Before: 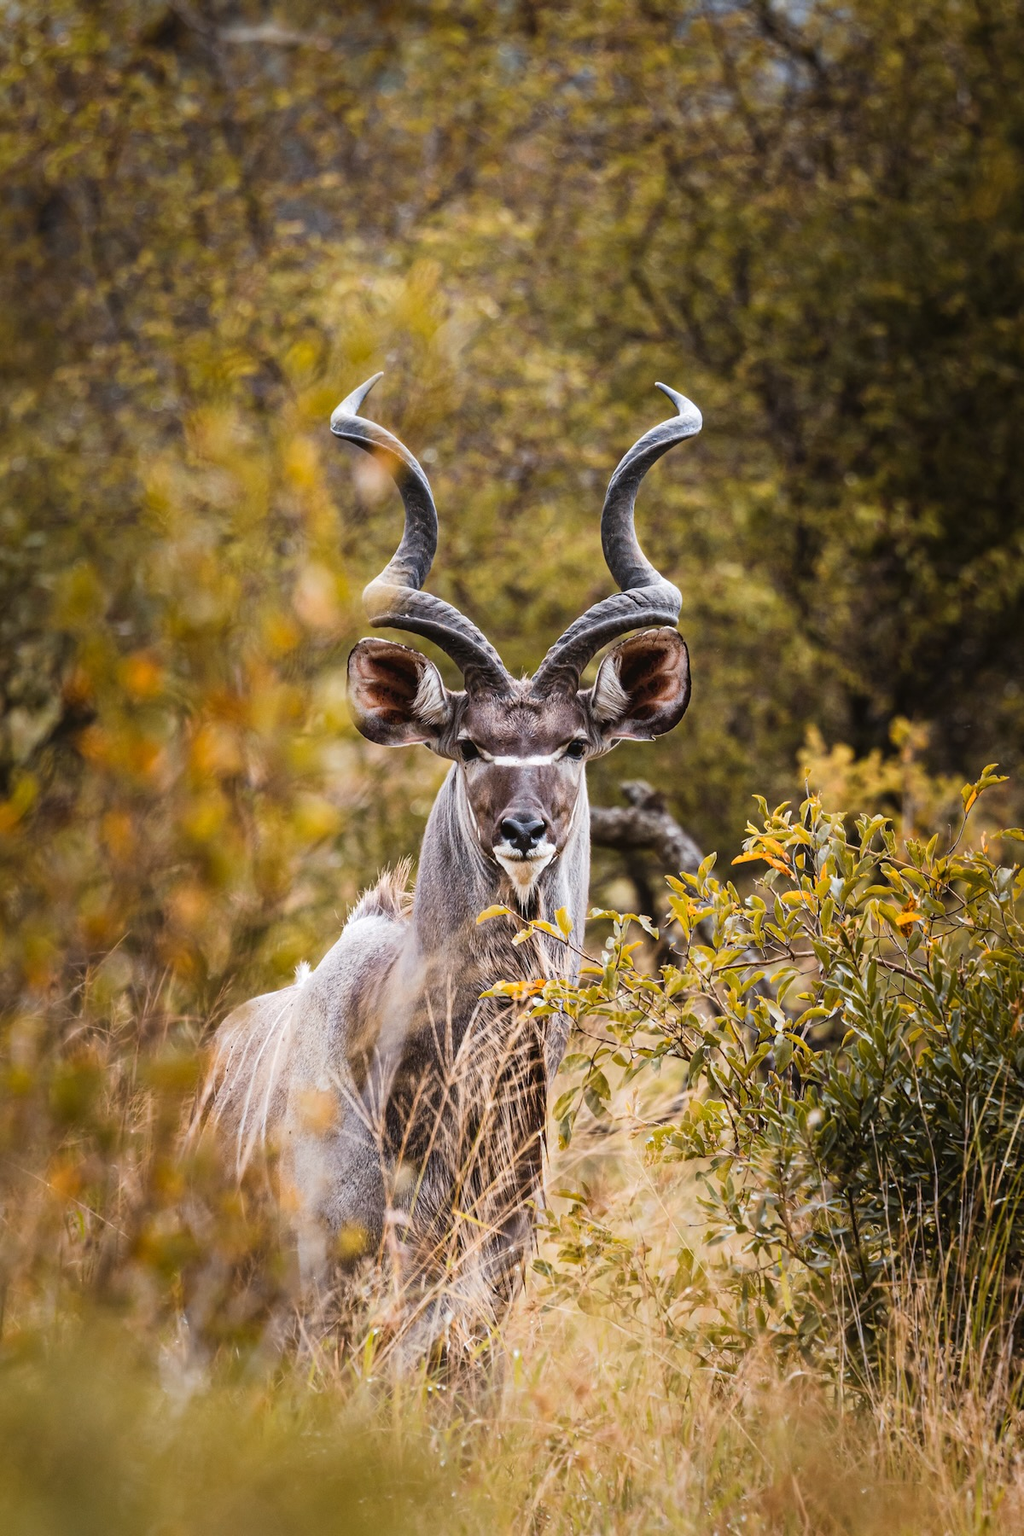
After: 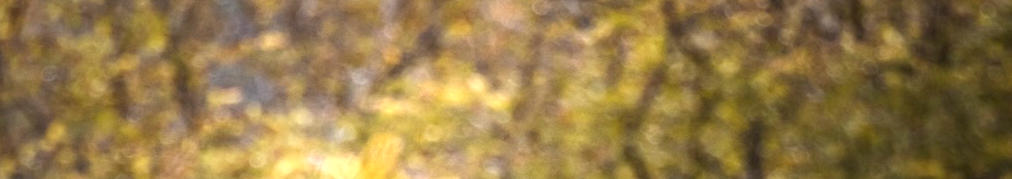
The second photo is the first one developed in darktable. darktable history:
crop and rotate: left 9.644%, top 9.491%, right 6.021%, bottom 80.509%
exposure: black level correction 0.001, exposure 1 EV, compensate highlight preservation false
